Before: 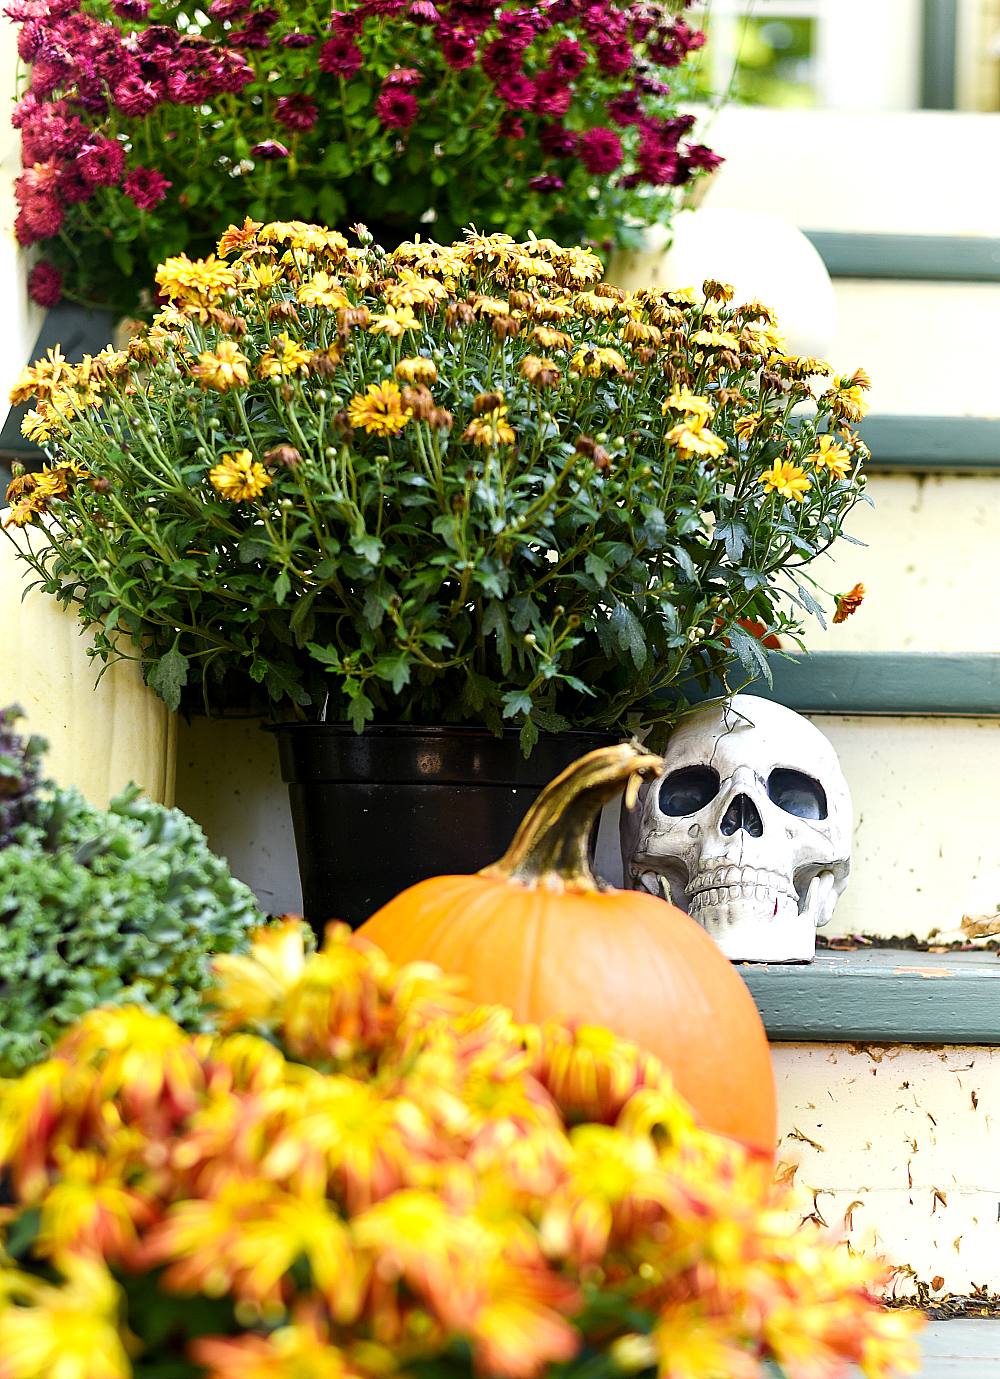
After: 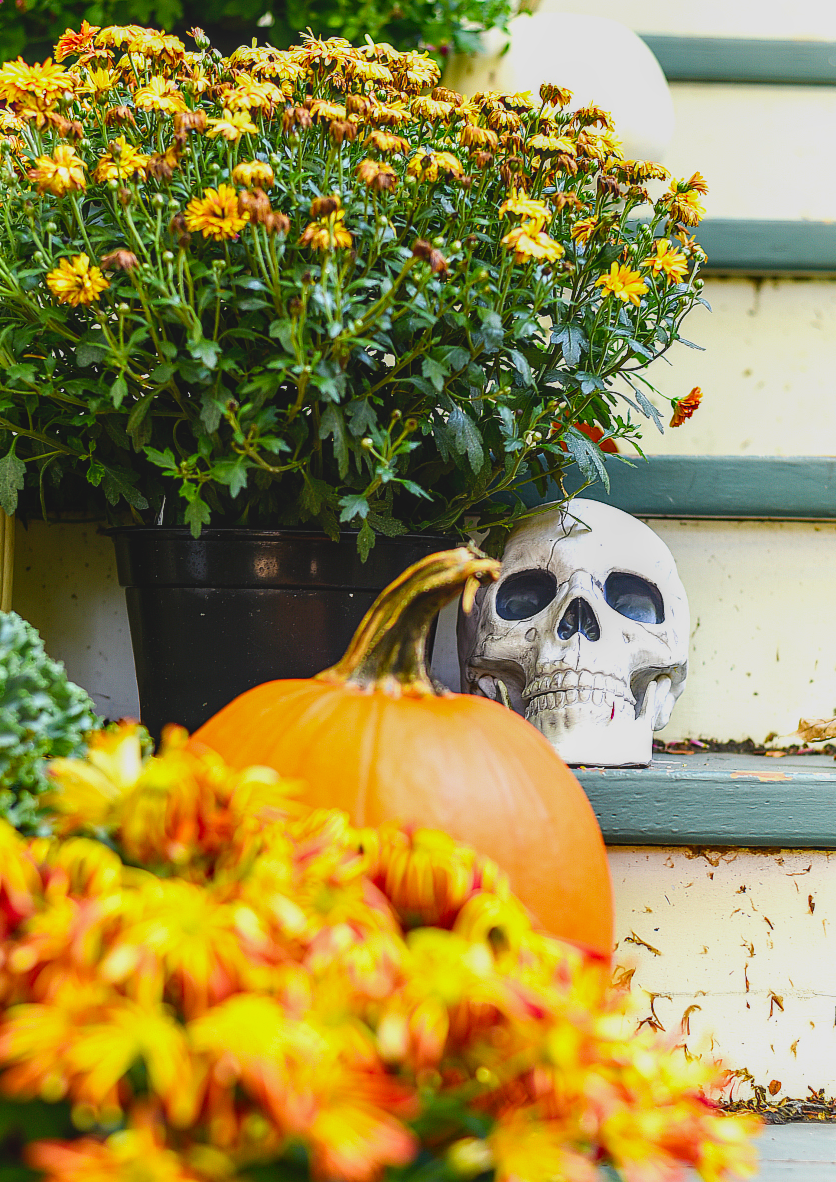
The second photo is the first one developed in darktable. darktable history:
local contrast: highlights 25%, detail 130%
crop: left 16.315%, top 14.246%
contrast brightness saturation: contrast -0.19, saturation 0.19
